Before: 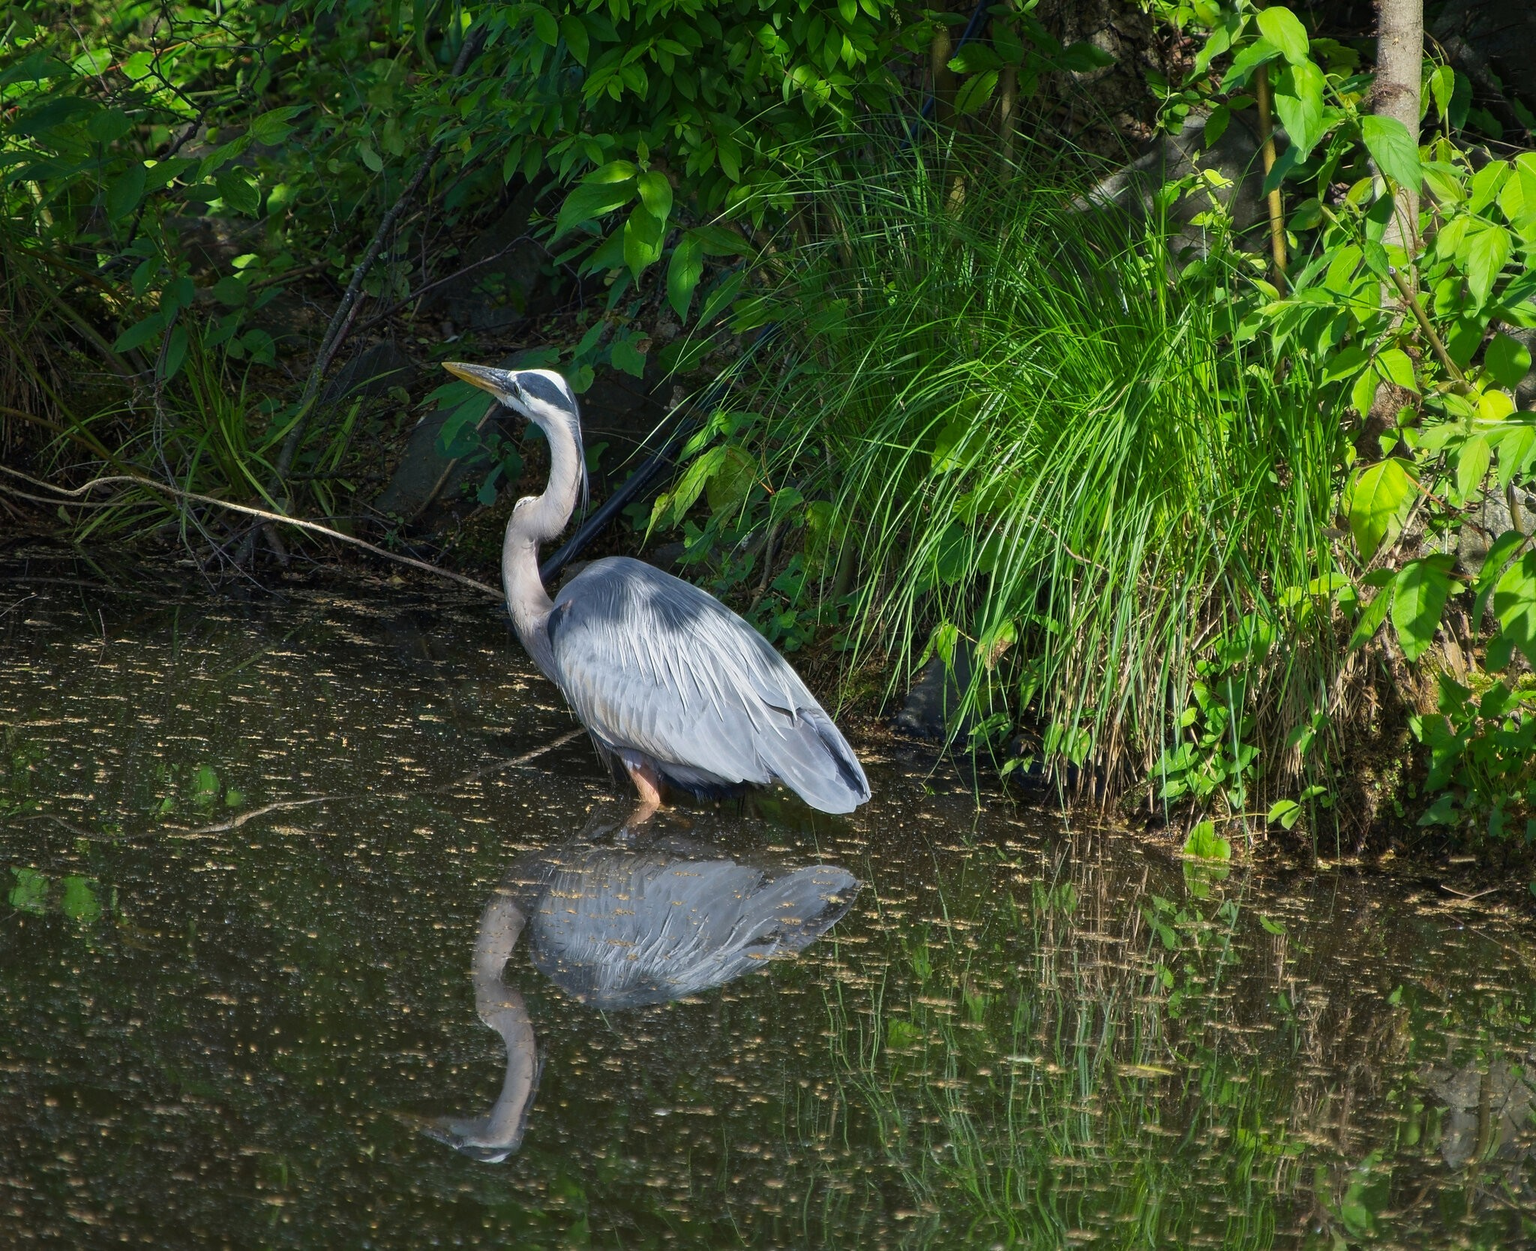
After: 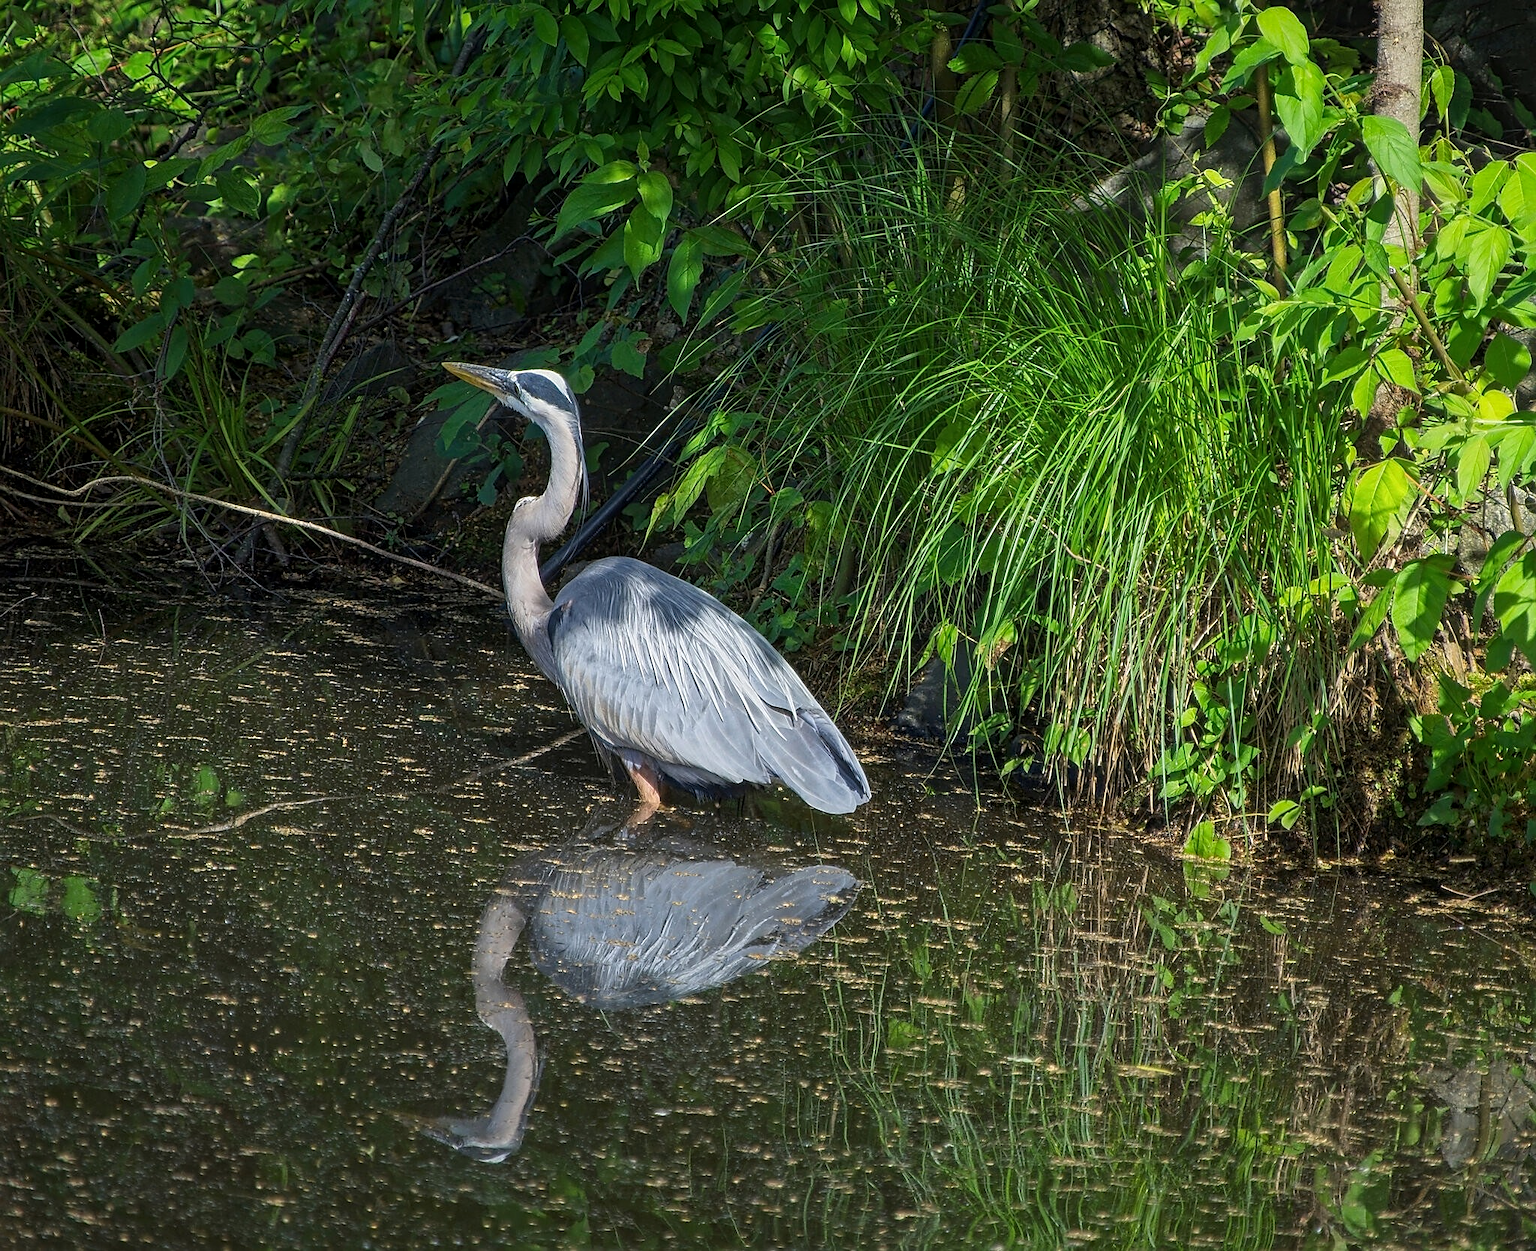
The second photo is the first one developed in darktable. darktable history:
sharpen: on, module defaults
contrast equalizer: octaves 7, y [[0.5, 0.5, 0.472, 0.5, 0.5, 0.5], [0.5 ×6], [0.5 ×6], [0 ×6], [0 ×6]]
local contrast: on, module defaults
